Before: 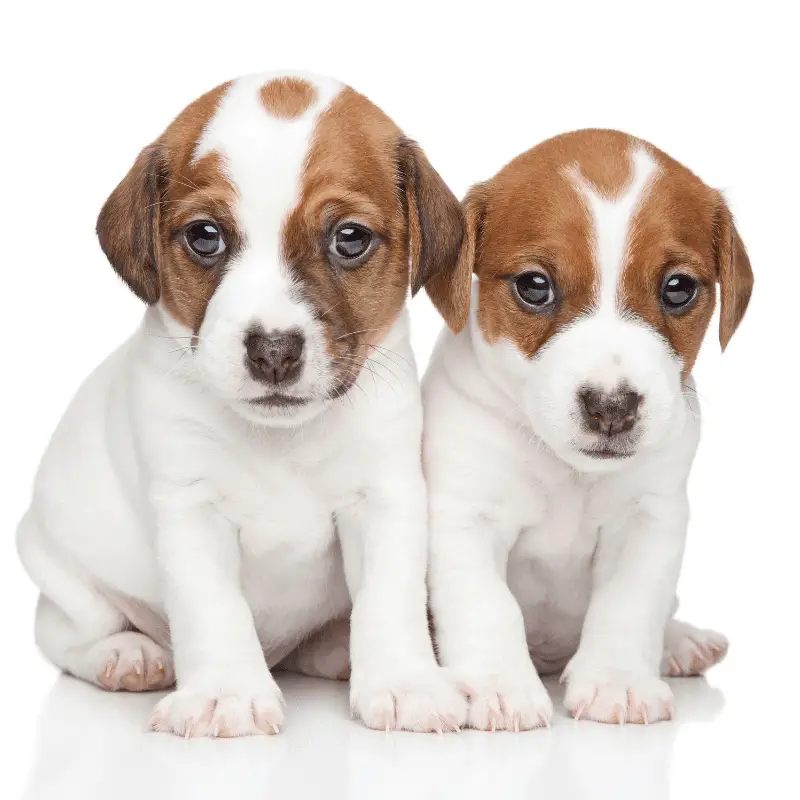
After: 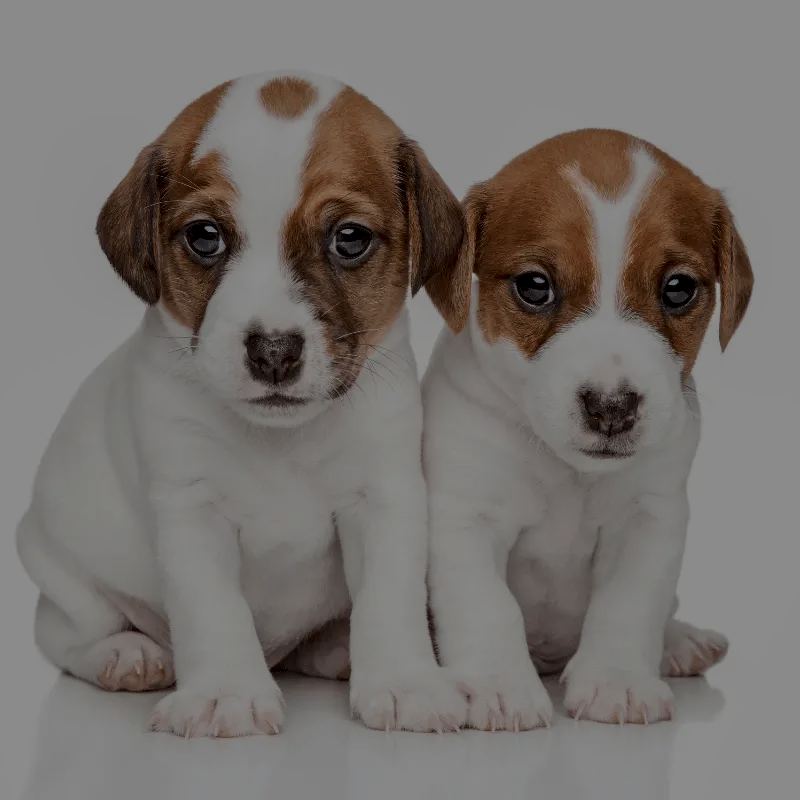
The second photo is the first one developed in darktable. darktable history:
local contrast: on, module defaults
tone equalizer: -8 EV -2 EV, -7 EV -2 EV, -6 EV -2 EV, -5 EV -2 EV, -4 EV -2 EV, -3 EV -2 EV, -2 EV -2 EV, -1 EV -1.63 EV, +0 EV -2 EV
